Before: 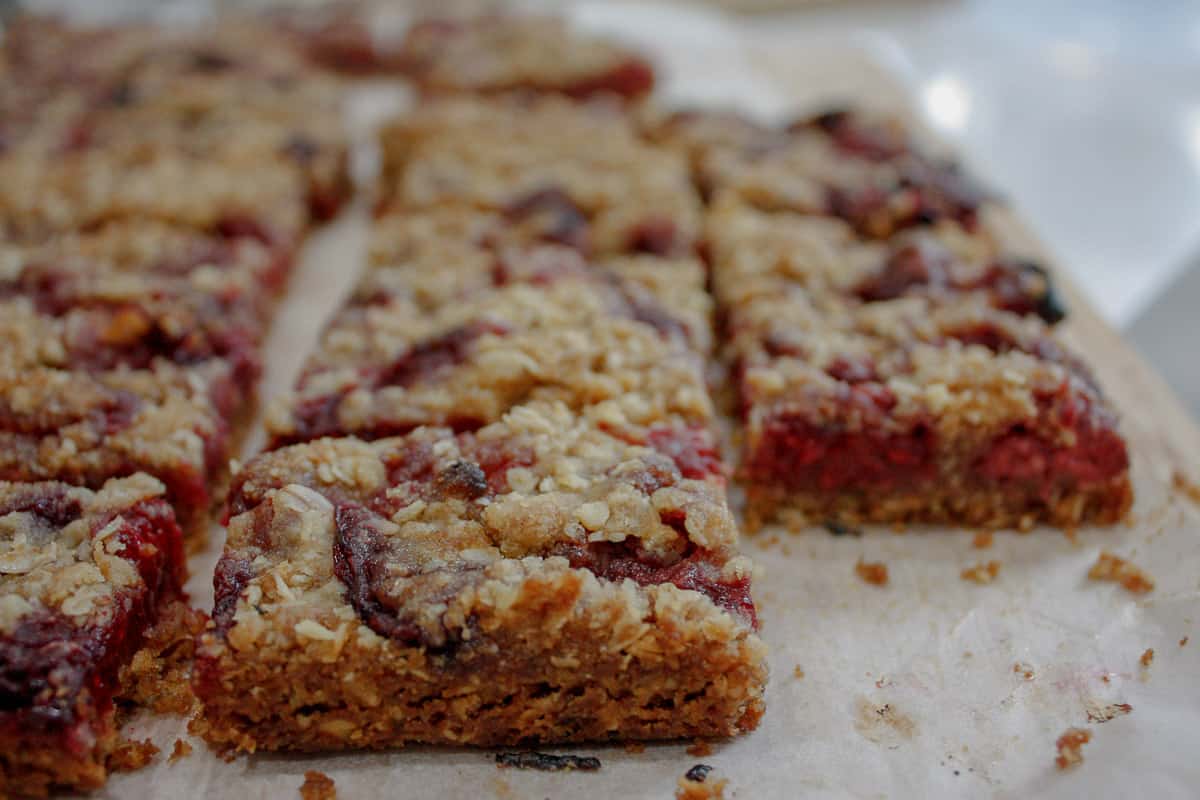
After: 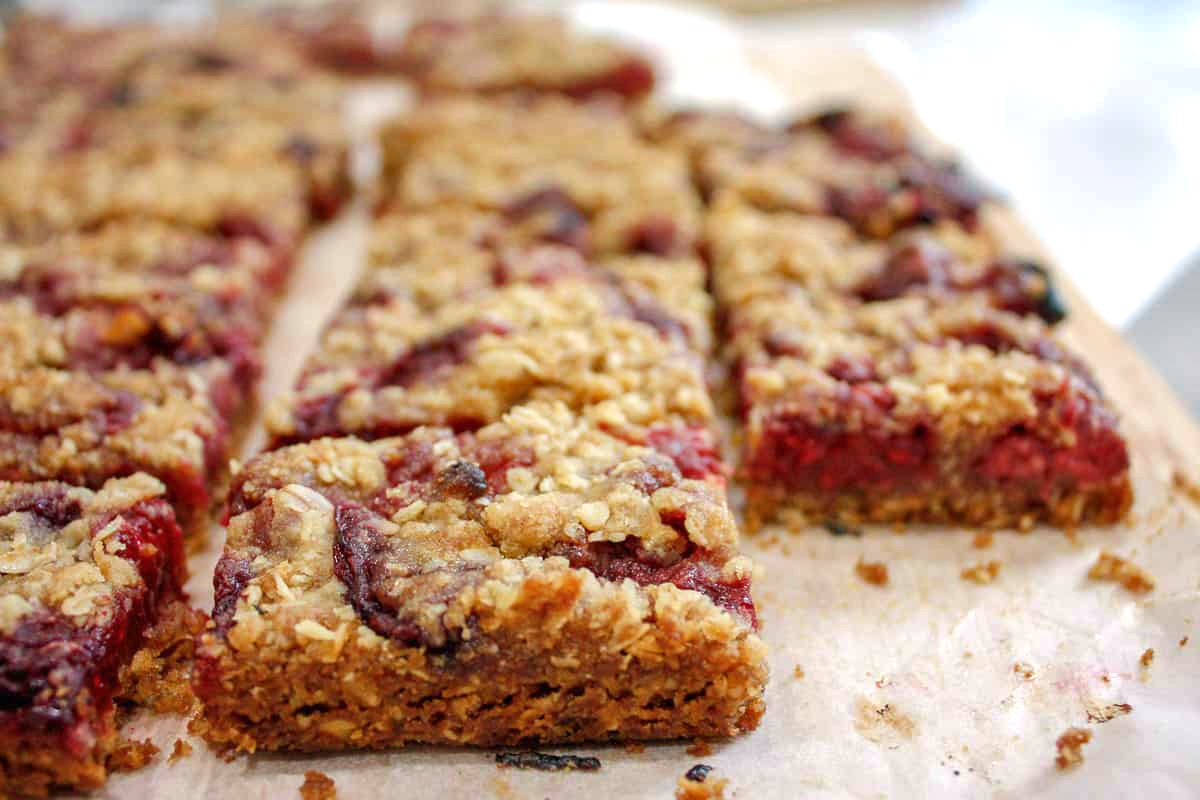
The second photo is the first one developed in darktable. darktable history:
velvia: on, module defaults
shadows and highlights: shadows 29.8, highlights -30.35, low approximation 0.01, soften with gaussian
color balance rgb: highlights gain › chroma 1.033%, highlights gain › hue 60.2°, perceptual saturation grading › global saturation 0.248%, global vibrance 20%
exposure: black level correction 0, exposure 1.001 EV, compensate exposure bias true, compensate highlight preservation false
